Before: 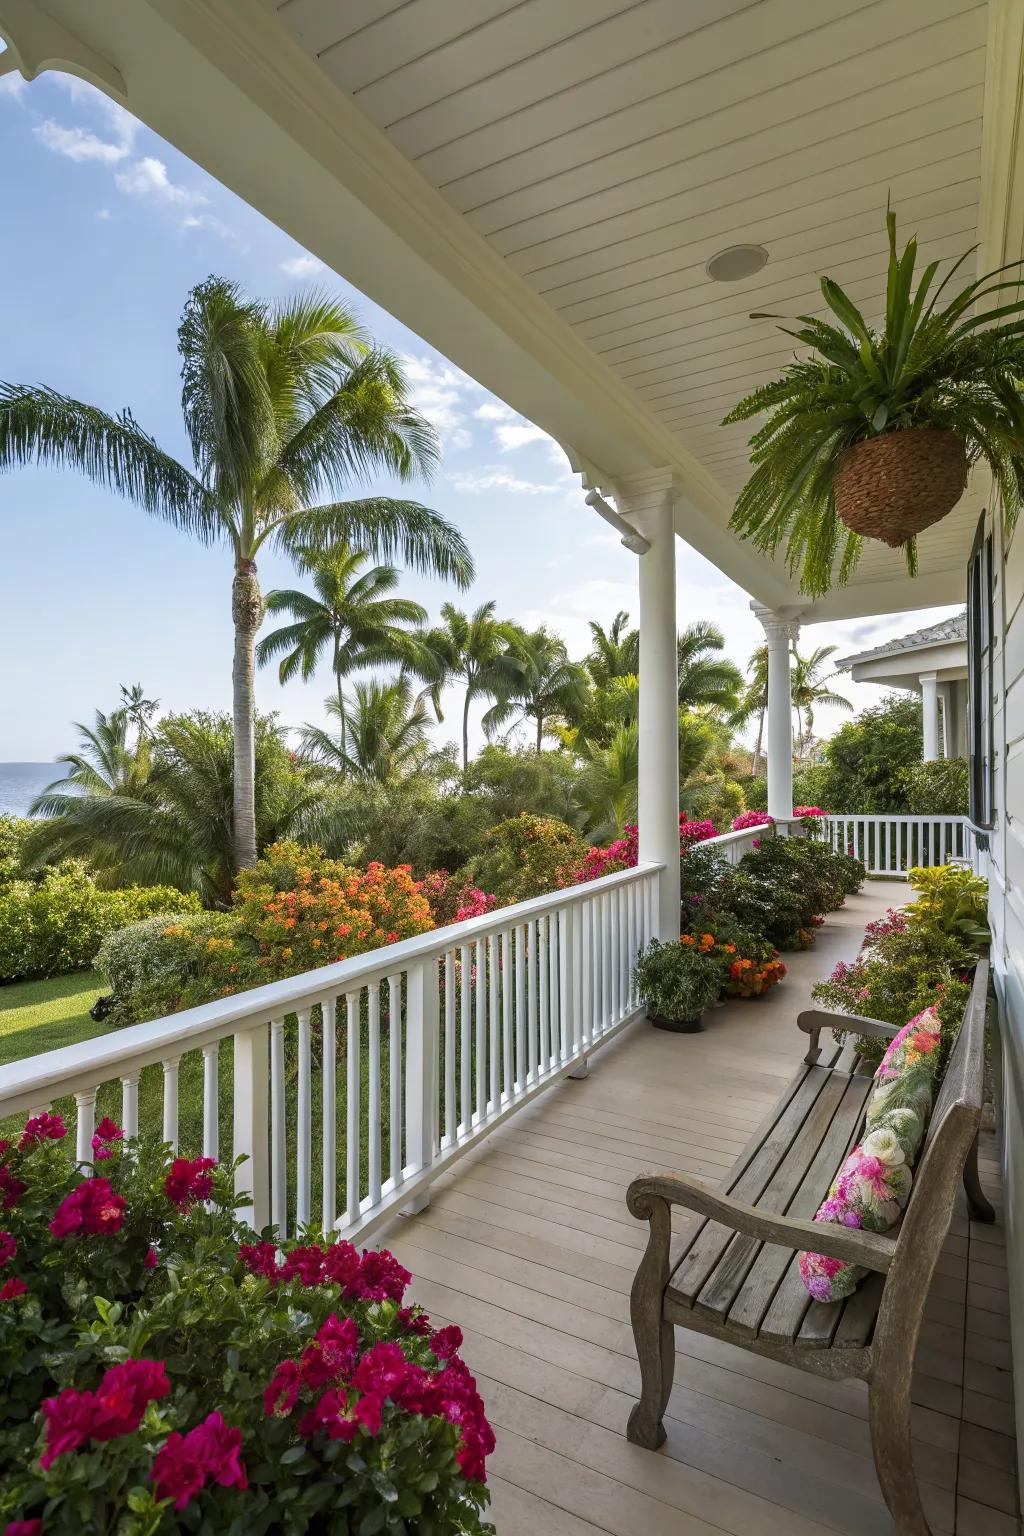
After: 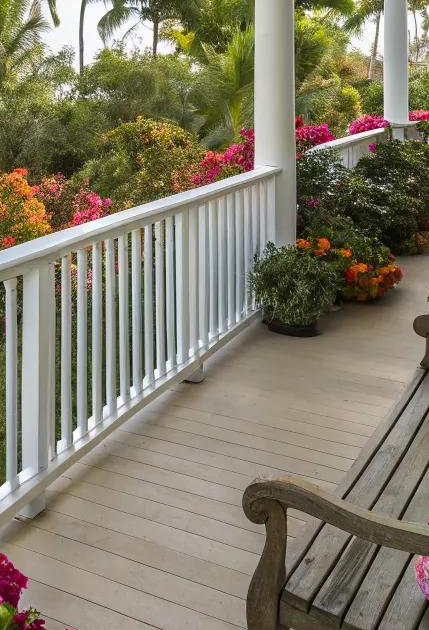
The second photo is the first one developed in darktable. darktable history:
crop: left 37.549%, top 45.344%, right 20.537%, bottom 13.624%
color balance rgb: perceptual saturation grading › global saturation 0.736%, global vibrance 20%
